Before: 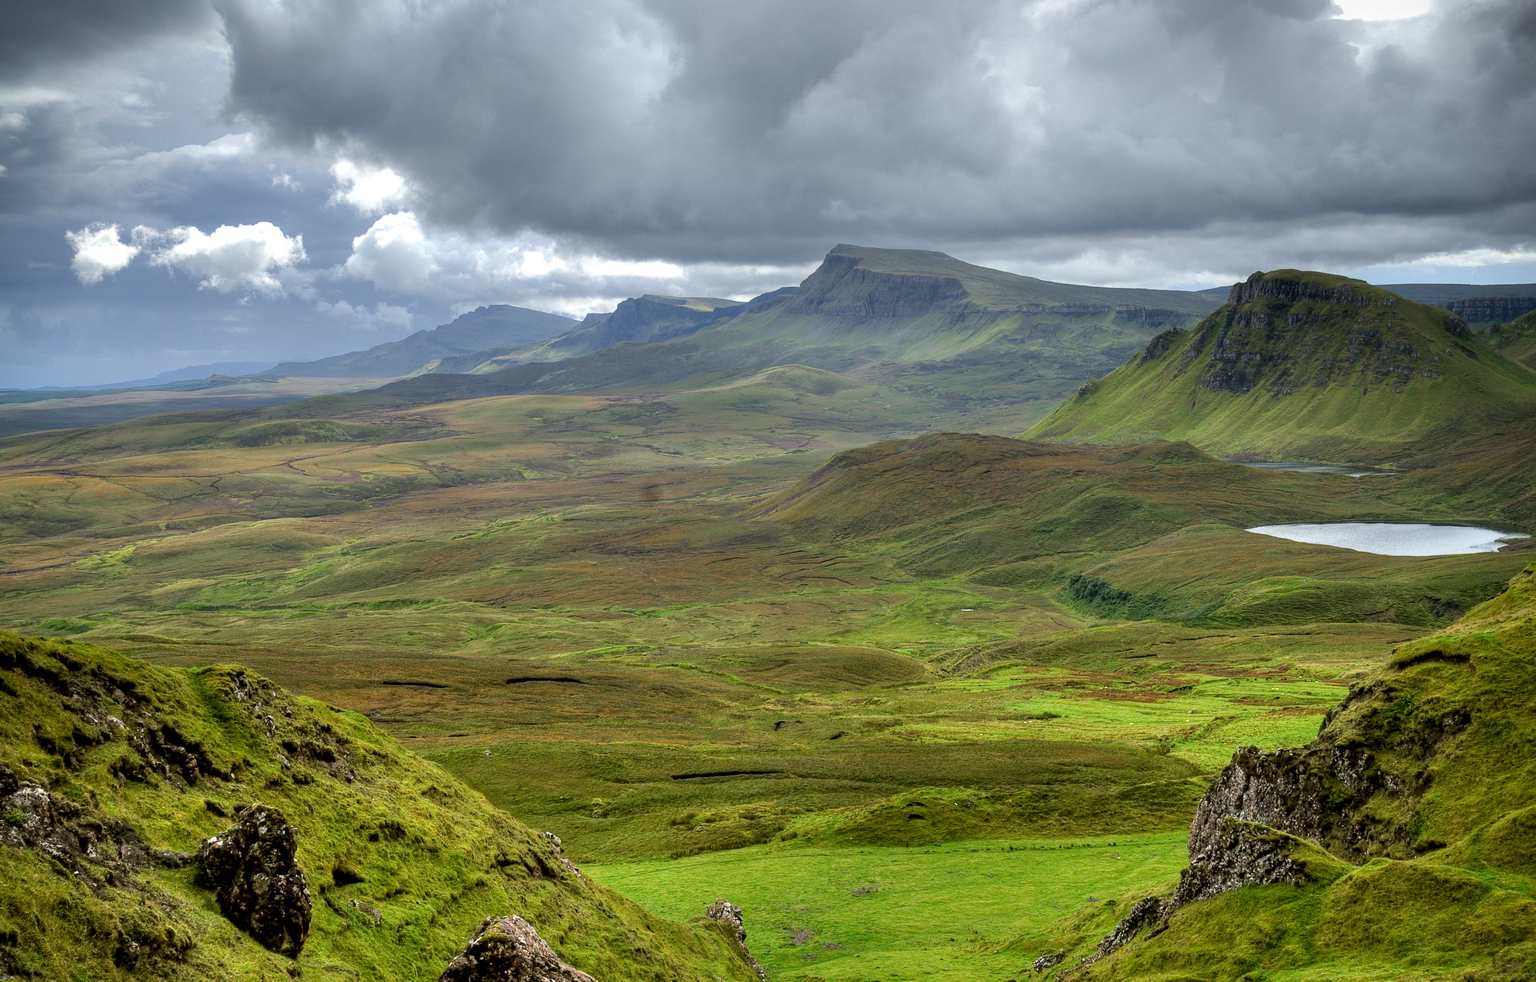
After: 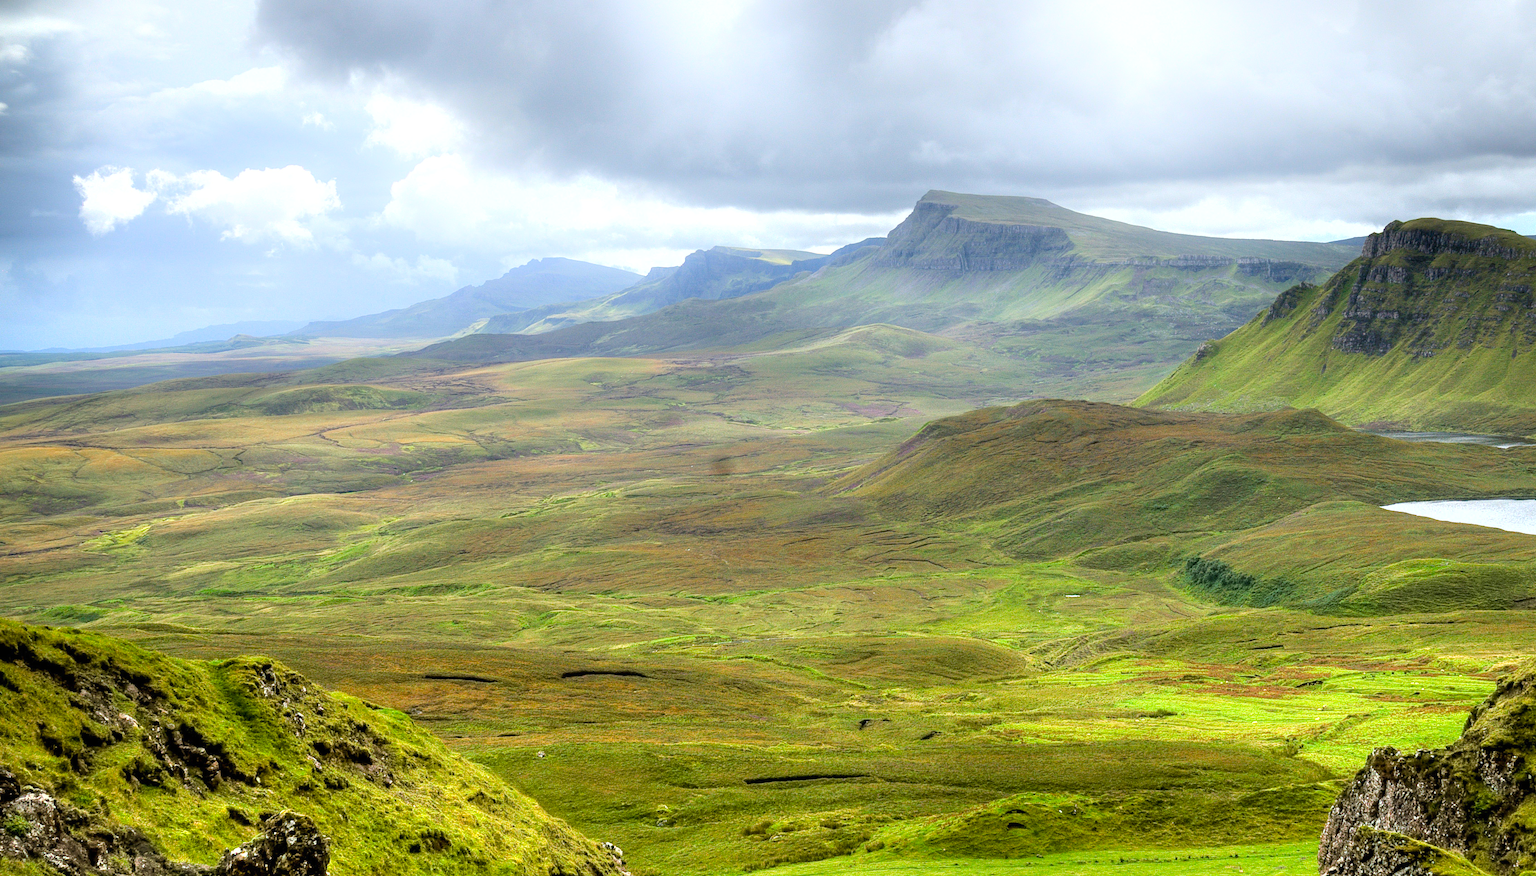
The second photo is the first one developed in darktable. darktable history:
color balance rgb: power › hue 313.62°, perceptual saturation grading › global saturation 14.931%
exposure: black level correction 0, exposure 0.698 EV, compensate highlight preservation false
shadows and highlights: highlights 69.88, soften with gaussian
crop: top 7.444%, right 9.823%, bottom 12.058%
